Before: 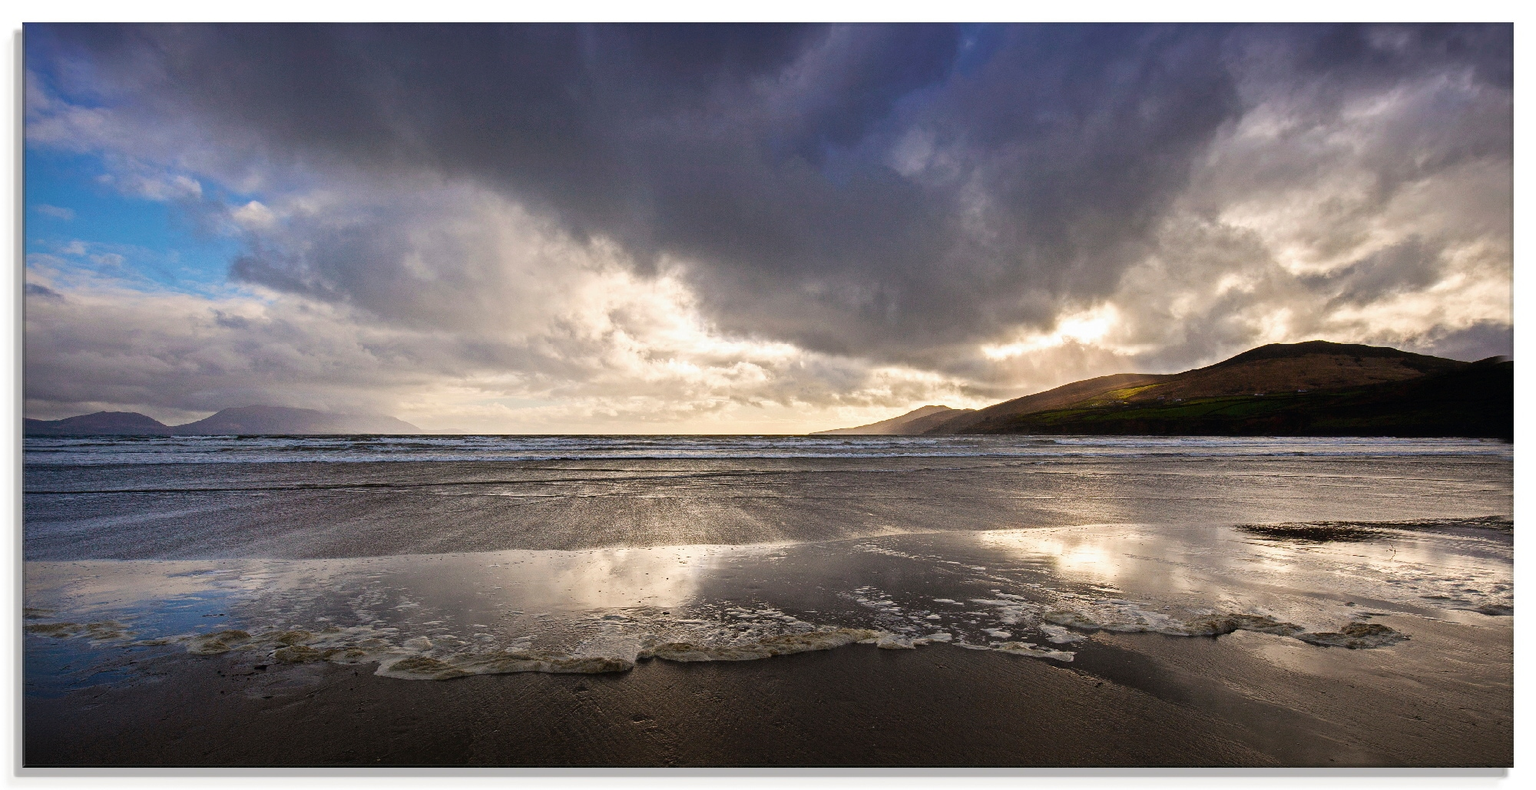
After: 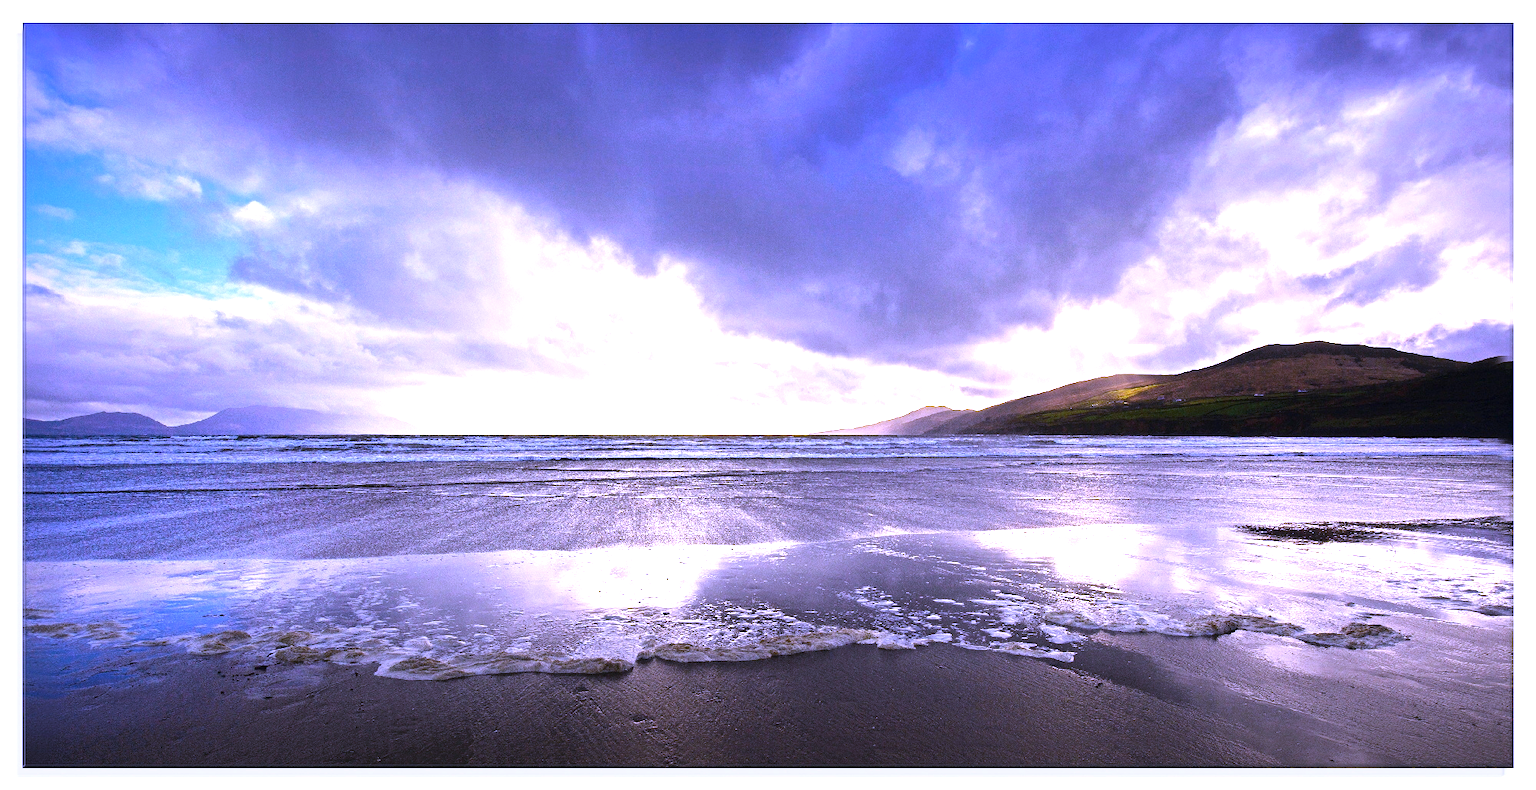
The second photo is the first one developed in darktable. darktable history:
exposure: black level correction 0, exposure 1.1 EV, compensate exposure bias true, compensate highlight preservation false
white balance: red 0.98, blue 1.61
